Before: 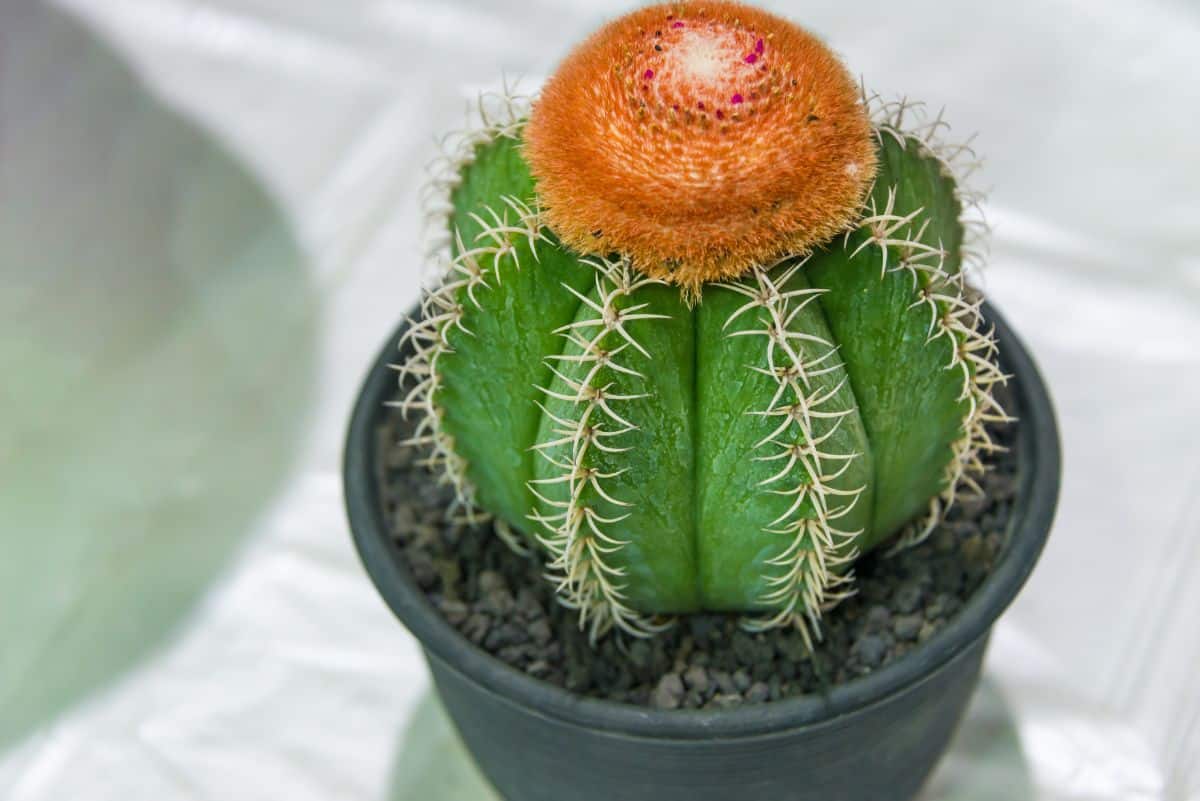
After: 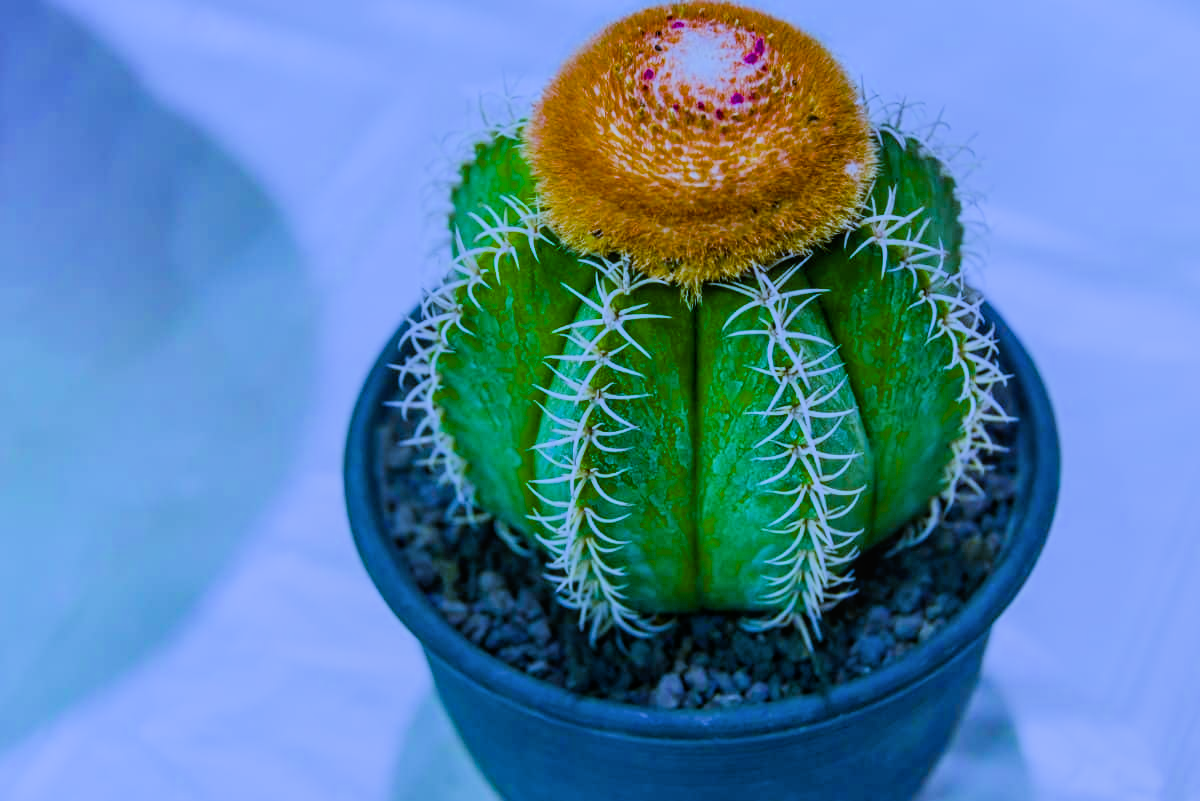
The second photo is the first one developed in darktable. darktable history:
white balance: red 0.766, blue 1.537
filmic rgb: black relative exposure -7.32 EV, white relative exposure 5.09 EV, hardness 3.2
color balance rgb: linear chroma grading › global chroma 9%, perceptual saturation grading › global saturation 36%, perceptual saturation grading › shadows 35%, perceptual brilliance grading › global brilliance 15%, perceptual brilliance grading › shadows -35%, global vibrance 15%
local contrast: detail 110%
